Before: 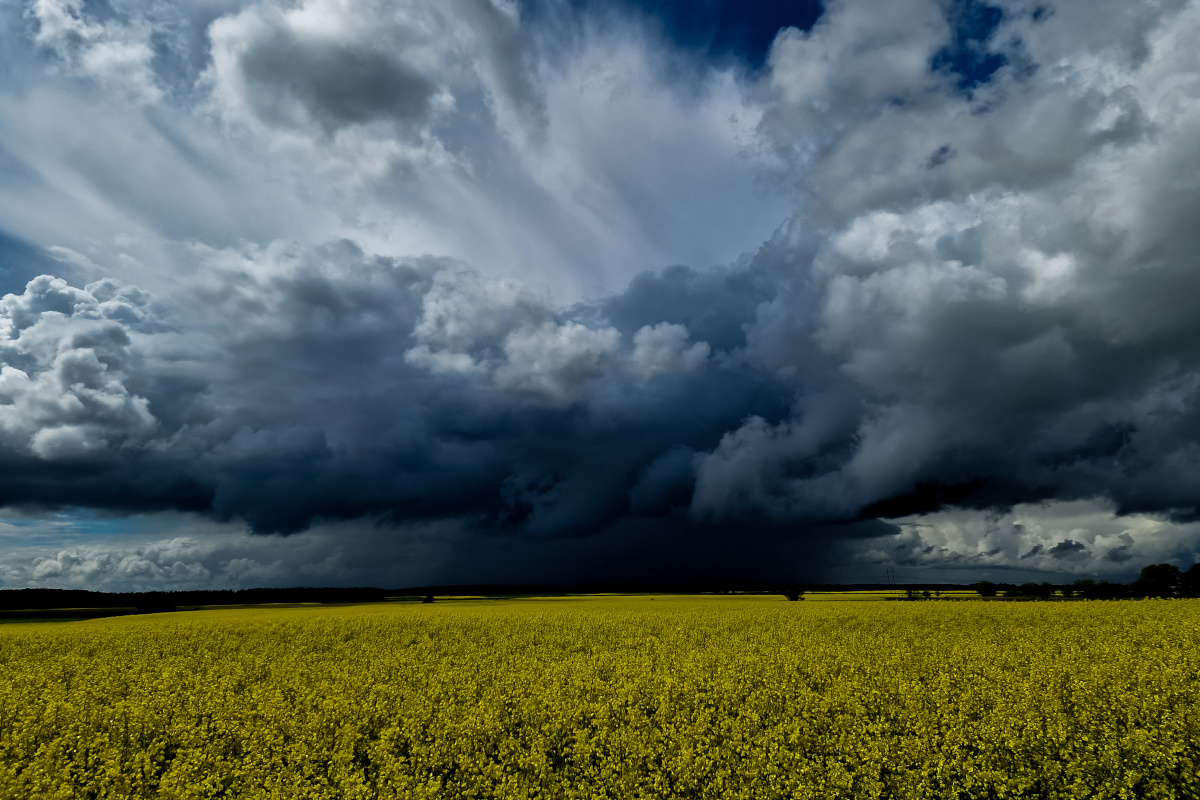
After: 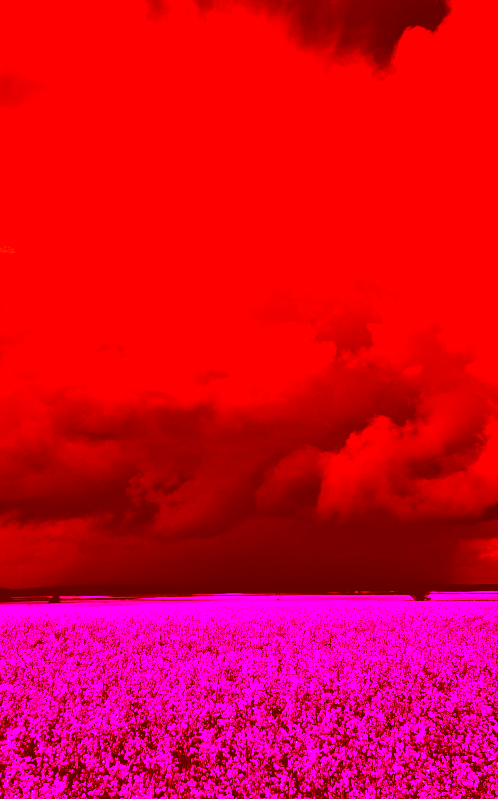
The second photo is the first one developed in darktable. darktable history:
contrast equalizer: octaves 7, y [[0.6 ×6], [0.55 ×6], [0 ×6], [0 ×6], [0 ×6]]
color correction: highlights a* -39.6, highlights b* -39.37, shadows a* -39.74, shadows b* -39.59, saturation -2.99
exposure: exposure 0.167 EV, compensate highlight preservation false
crop: left 31.221%, right 27.221%
